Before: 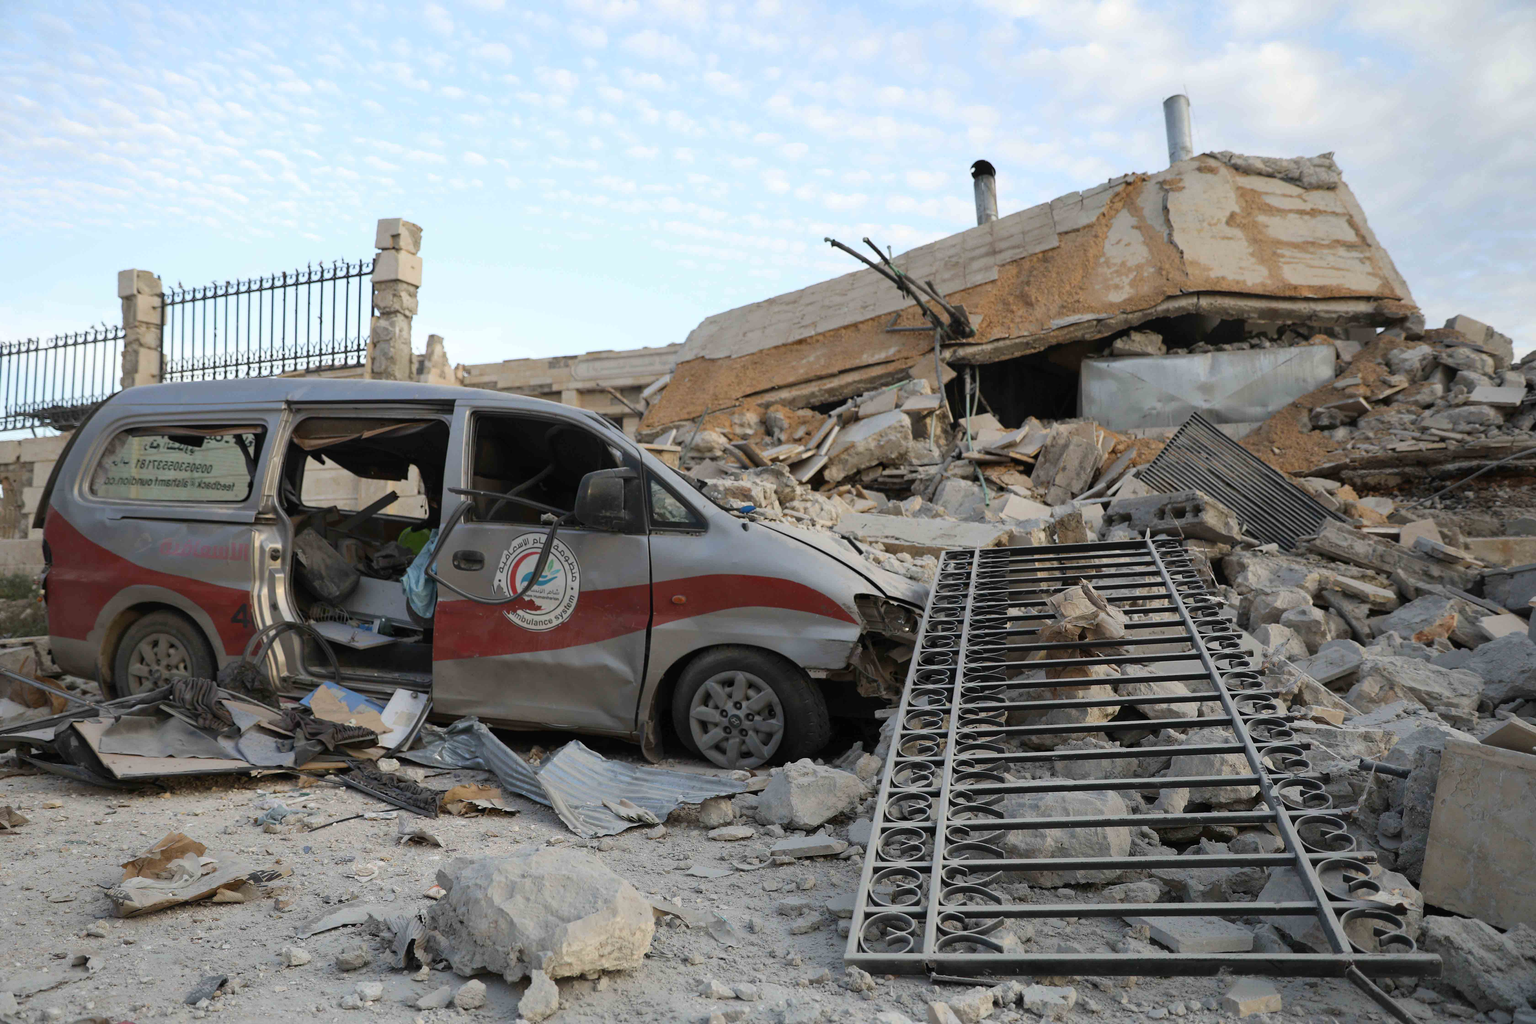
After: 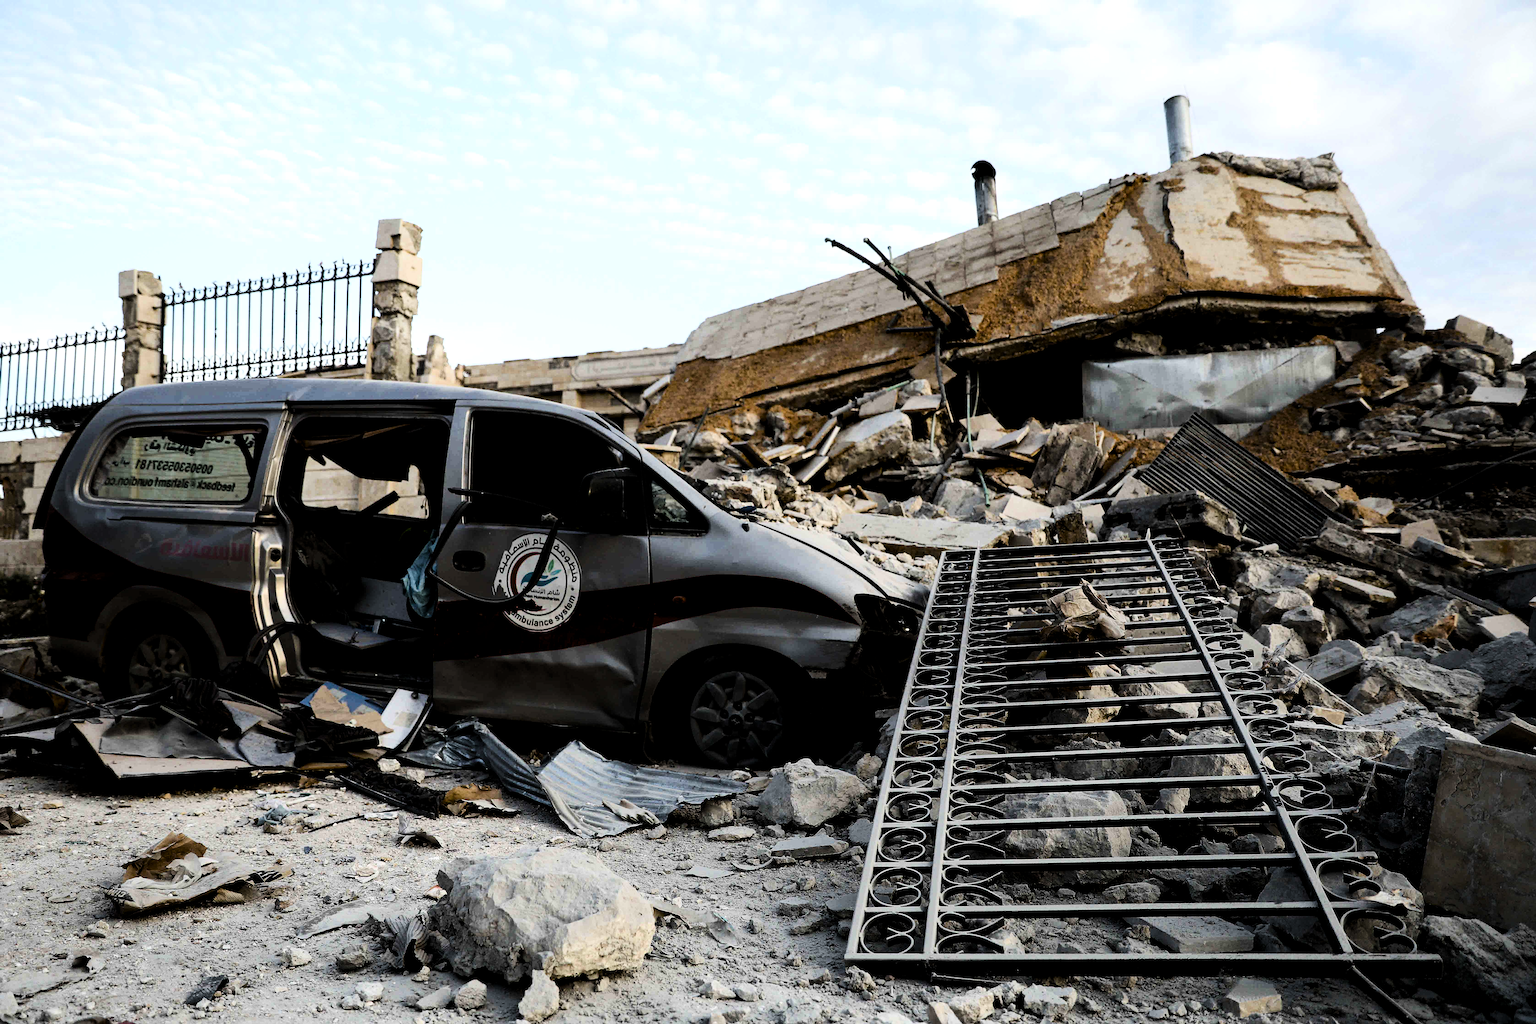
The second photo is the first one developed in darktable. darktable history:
sharpen: on, module defaults
color balance rgb: linear chroma grading › global chroma 17.167%, perceptual saturation grading › global saturation 20%, perceptual saturation grading › highlights -25.091%, perceptual saturation grading › shadows 49.658%, perceptual brilliance grading › global brilliance 20.714%, perceptual brilliance grading › shadows -34.939%
levels: levels [0.101, 0.578, 0.953]
filmic rgb: black relative exposure -16 EV, white relative exposure 4.97 EV, hardness 6.23
exposure: black level correction 0.011, compensate highlight preservation false
contrast brightness saturation: contrast 0.29
